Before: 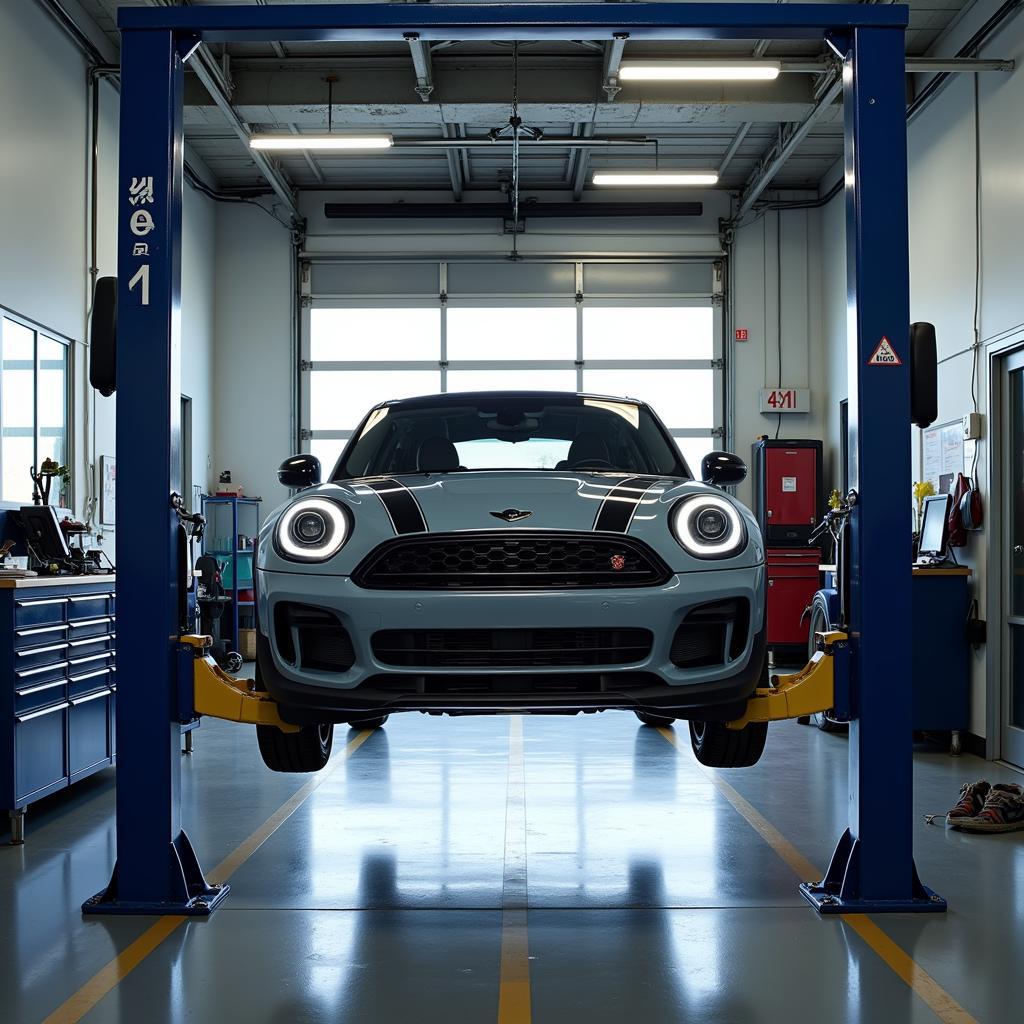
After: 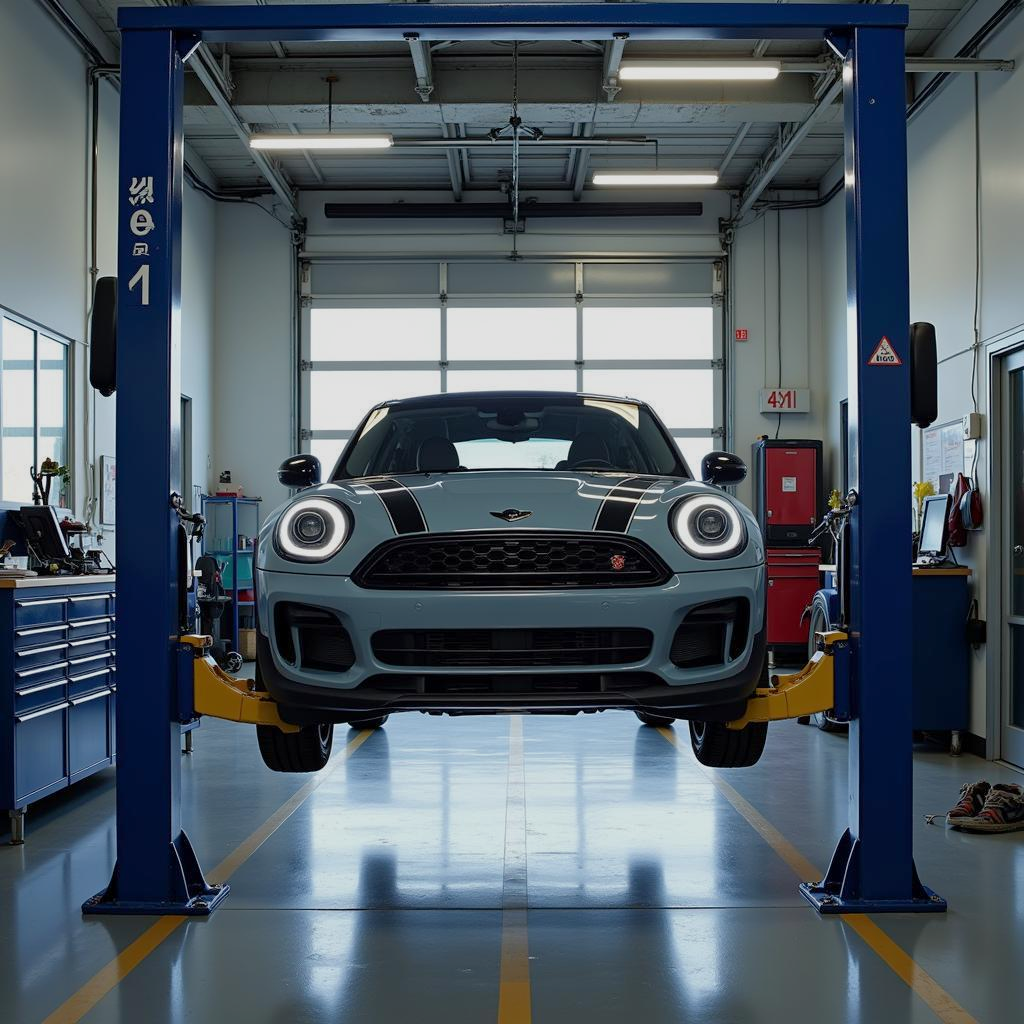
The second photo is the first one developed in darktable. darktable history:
tone equalizer: -8 EV 0.268 EV, -7 EV 0.419 EV, -6 EV 0.411 EV, -5 EV 0.274 EV, -3 EV -0.242 EV, -2 EV -0.389 EV, -1 EV -0.431 EV, +0 EV -0.23 EV, edges refinement/feathering 500, mask exposure compensation -1.57 EV, preserve details no
